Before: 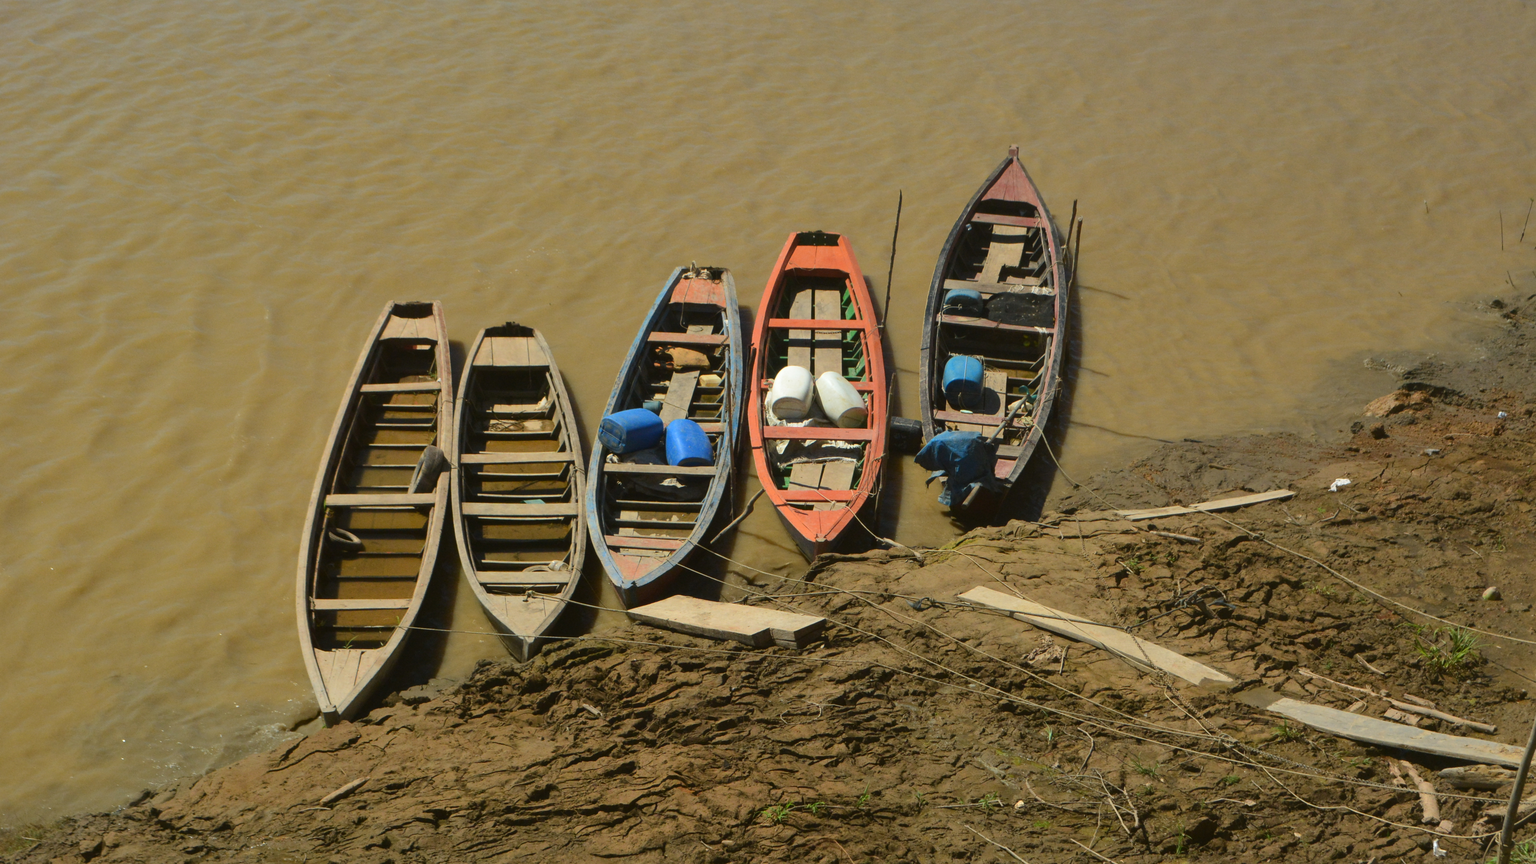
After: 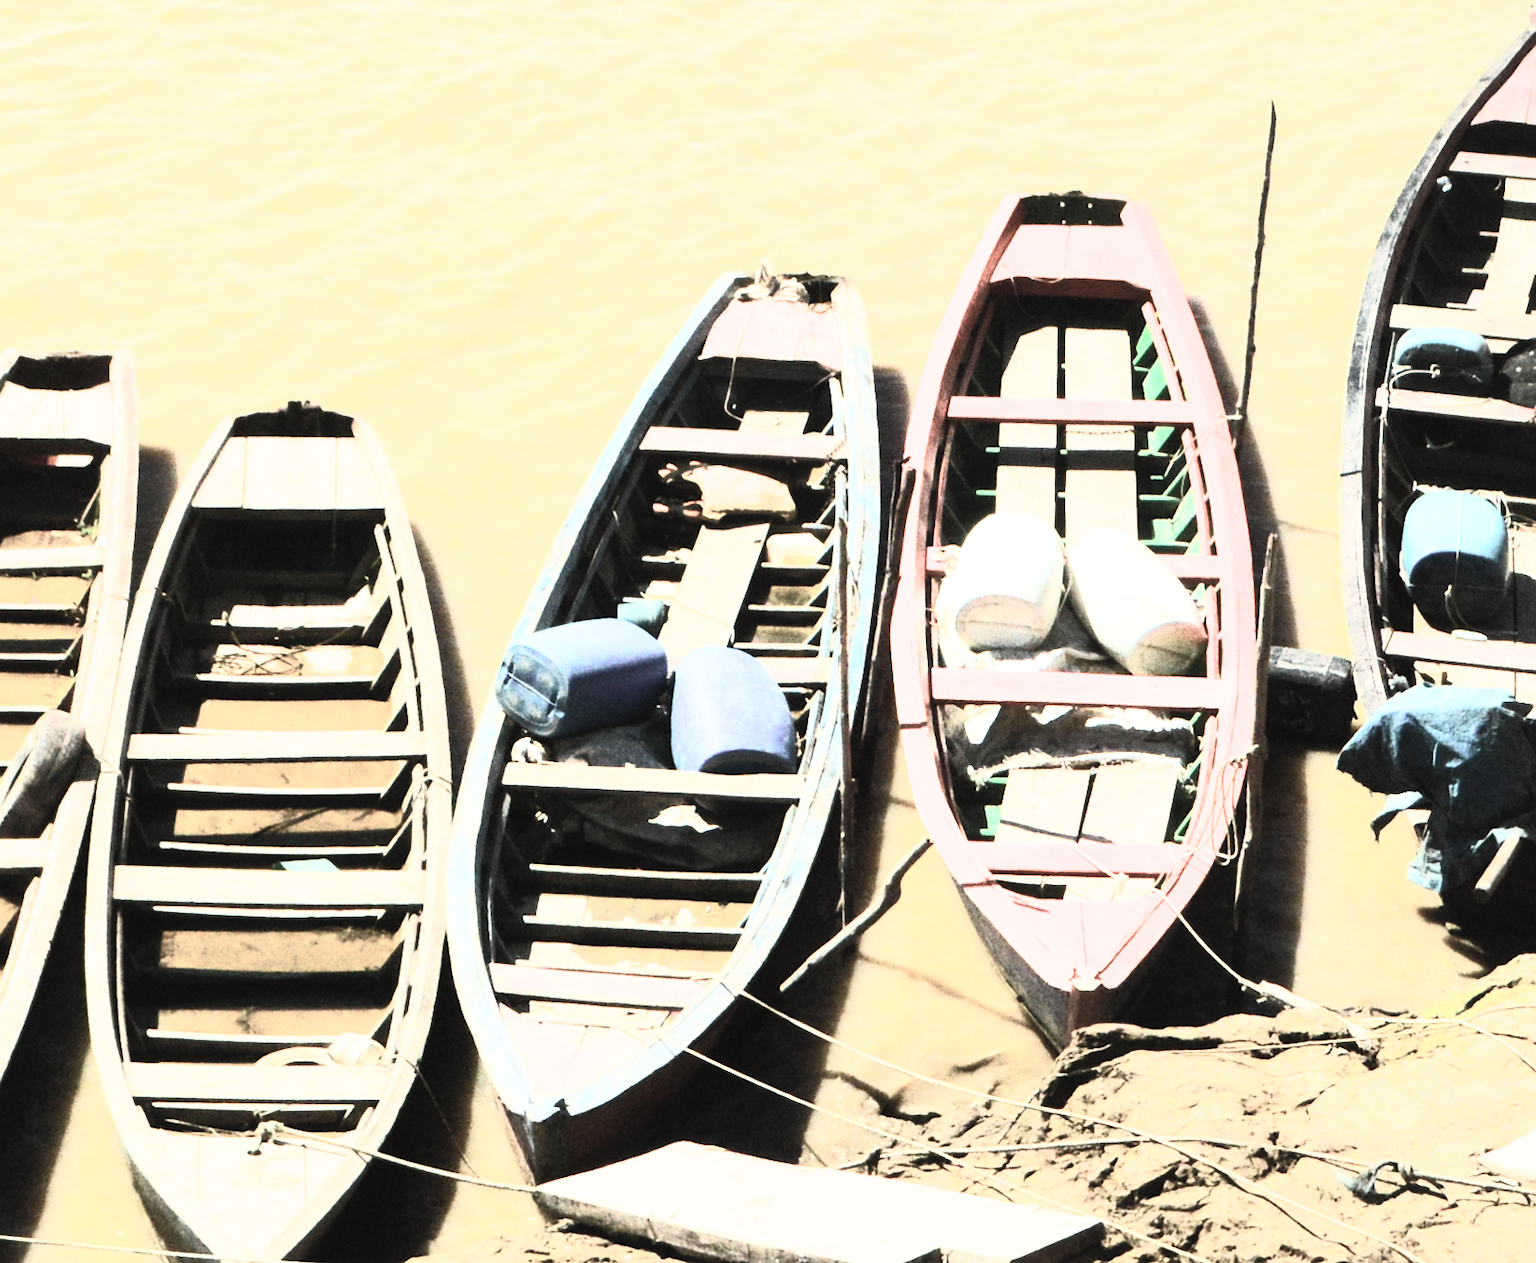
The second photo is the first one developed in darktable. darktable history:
color contrast: blue-yellow contrast 0.62
filmic rgb: black relative exposure -5 EV, white relative exposure 3.5 EV, hardness 3.19, contrast 1.4, highlights saturation mix -50%
crop: left 20.248%, top 10.86%, right 35.675%, bottom 34.321%
tone equalizer: on, module defaults
contrast brightness saturation: contrast 0.57, brightness 0.57, saturation -0.34
rotate and perspective: rotation 0.72°, lens shift (vertical) -0.352, lens shift (horizontal) -0.051, crop left 0.152, crop right 0.859, crop top 0.019, crop bottom 0.964
exposure: black level correction 0, exposure 1.45 EV, compensate exposure bias true, compensate highlight preservation false
color balance rgb: perceptual saturation grading › global saturation 34.05%, global vibrance 5.56%
